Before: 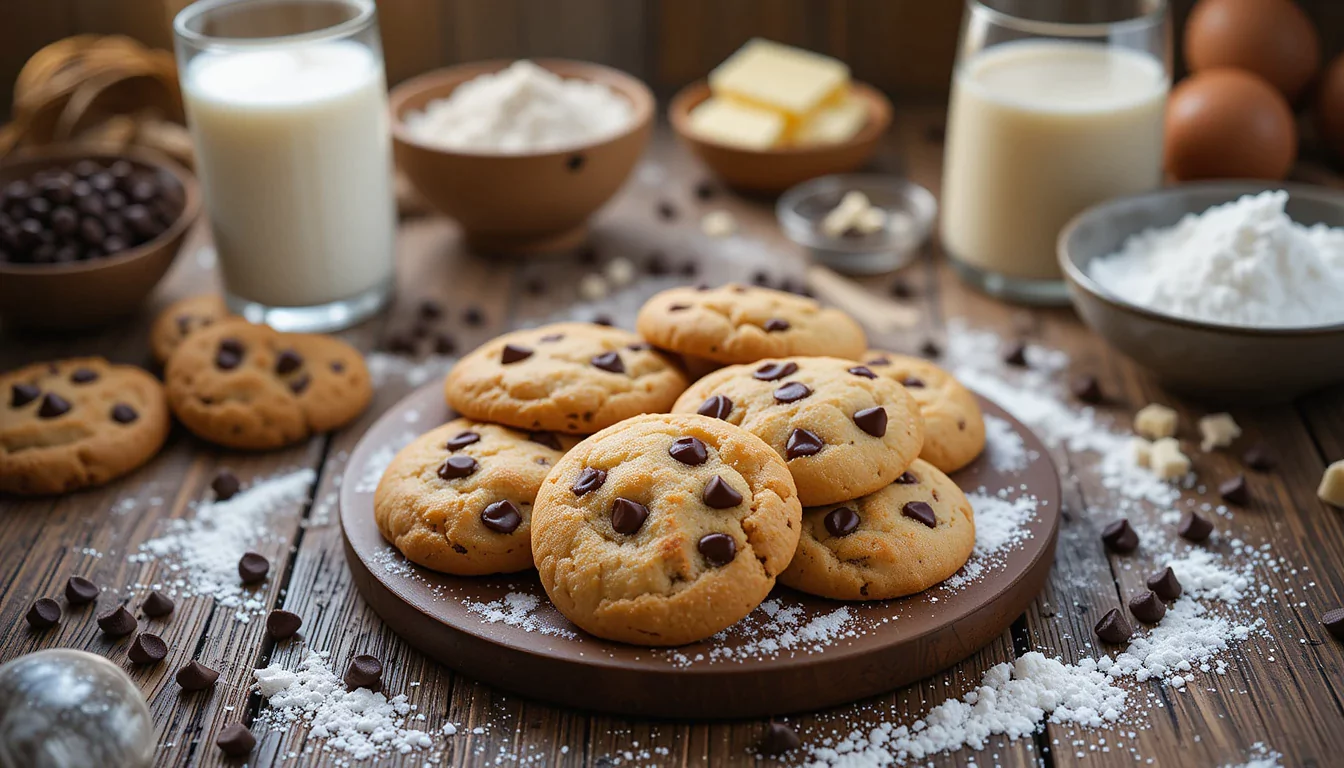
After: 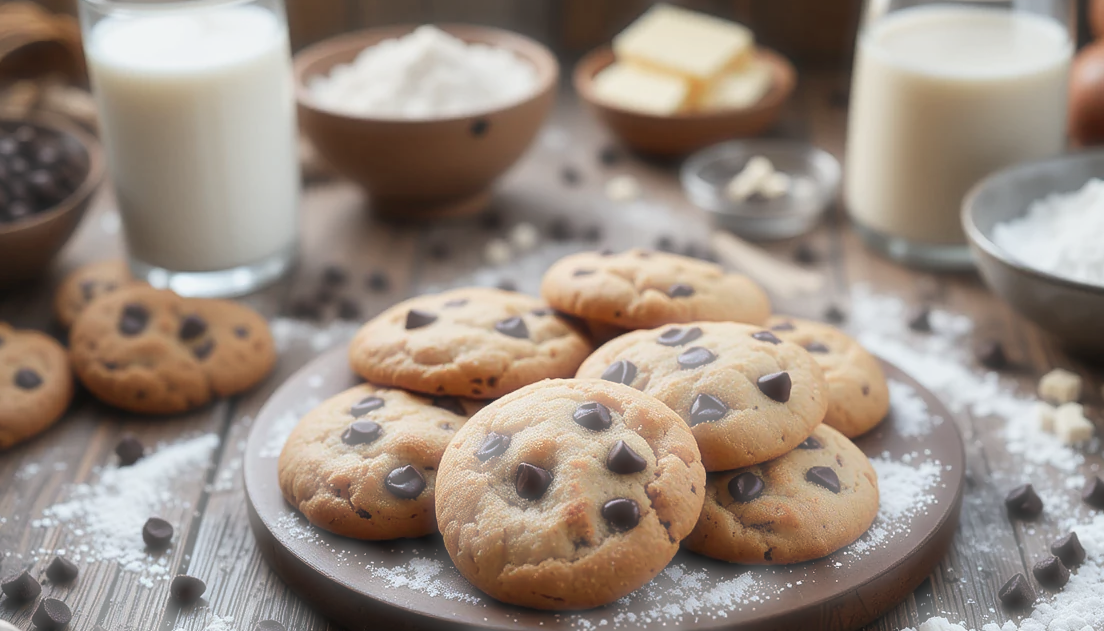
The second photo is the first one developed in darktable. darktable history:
tone equalizer: on, module defaults
crop and rotate: left 7.196%, top 4.574%, right 10.605%, bottom 13.178%
haze removal: strength -0.9, distance 0.225, compatibility mode true, adaptive false
